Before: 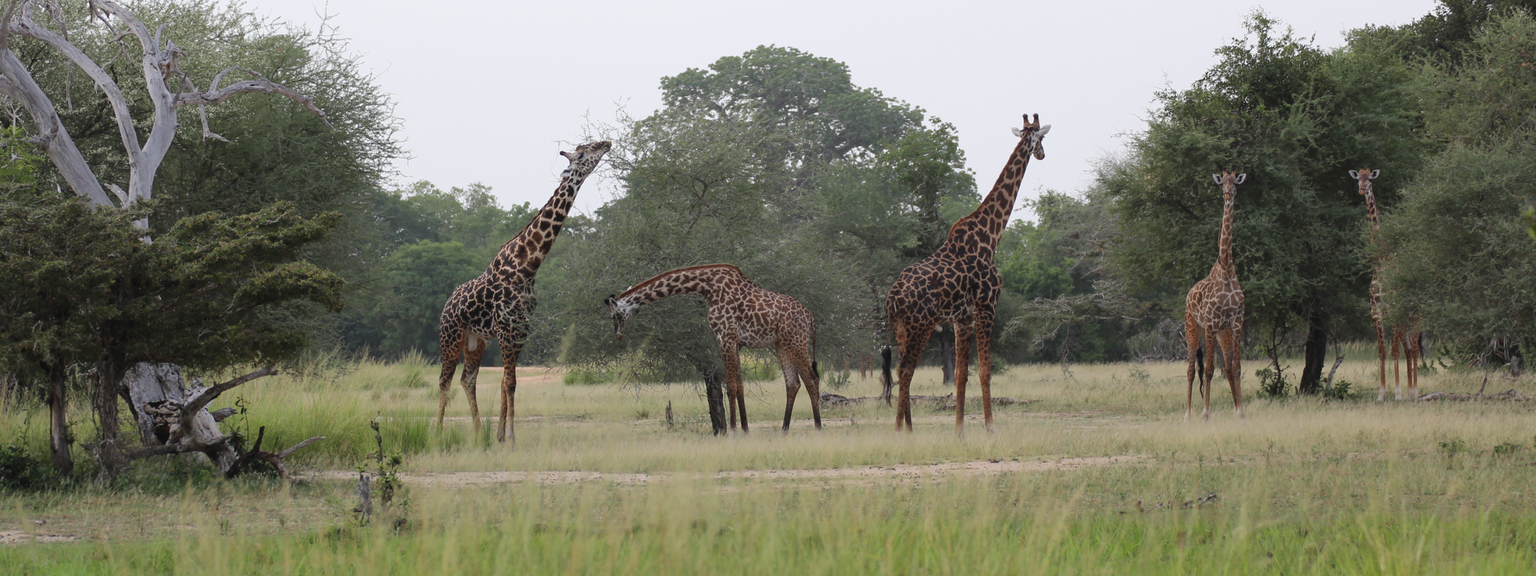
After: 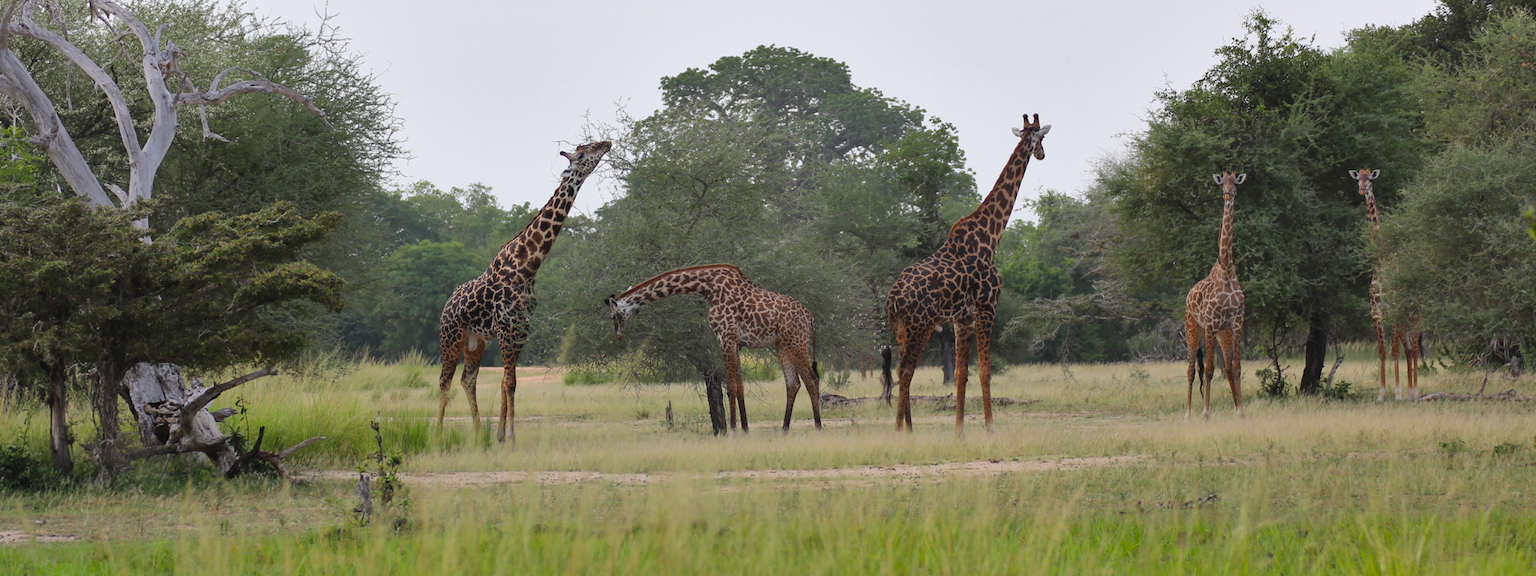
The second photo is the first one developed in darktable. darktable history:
shadows and highlights: shadows 40, highlights -54, highlights color adjustment 46%, low approximation 0.01, soften with gaussian
color balance: output saturation 120%
